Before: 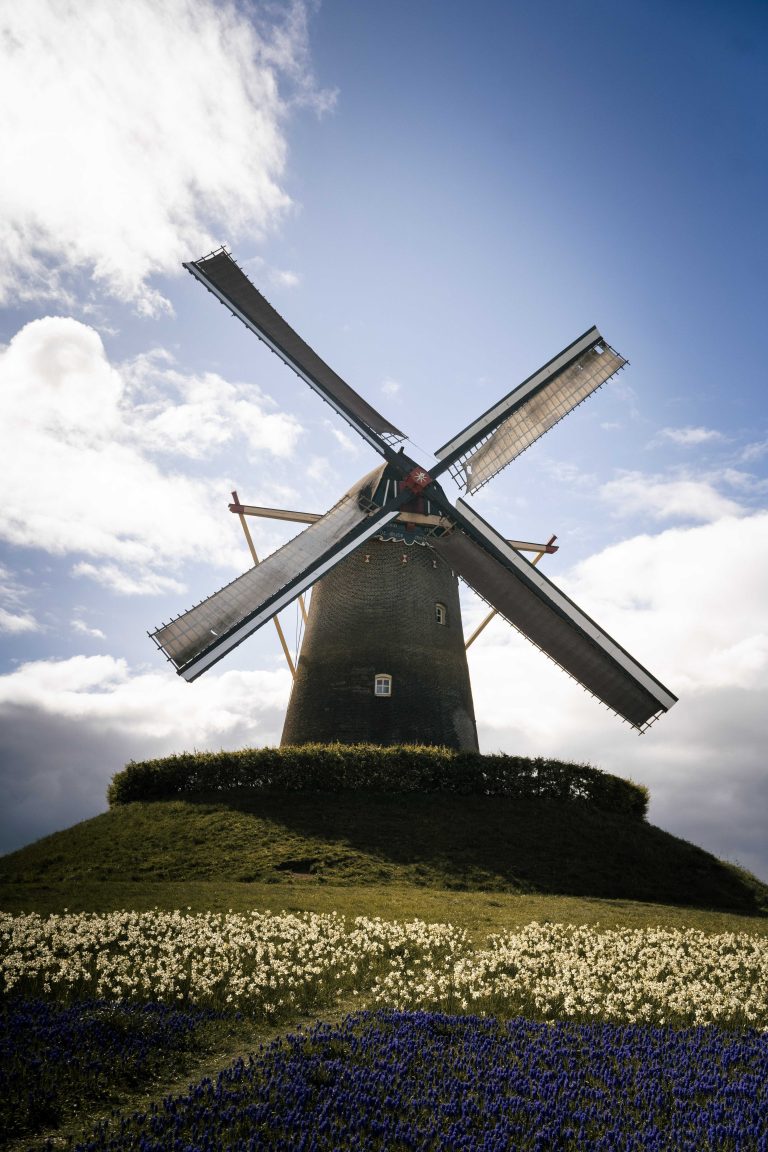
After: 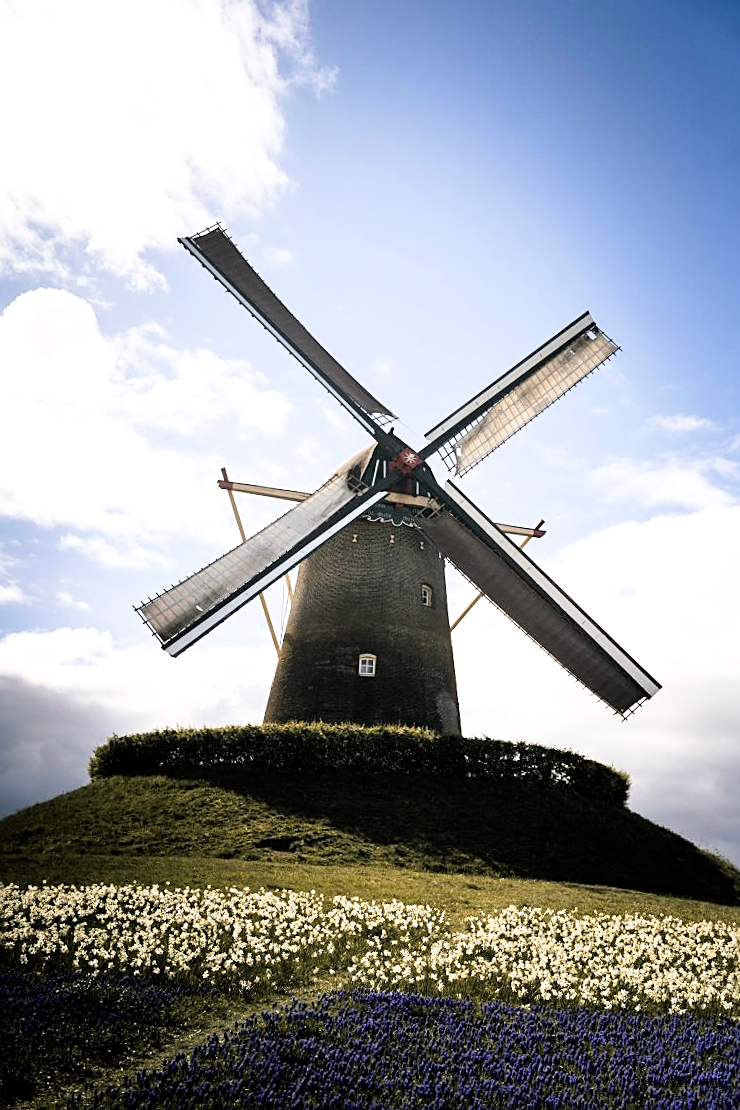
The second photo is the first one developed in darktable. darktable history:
filmic rgb: middle gray luminance 21.52%, black relative exposure -14.01 EV, white relative exposure 2.98 EV, threshold 5.97 EV, target black luminance 0%, hardness 8.83, latitude 59.74%, contrast 1.204, highlights saturation mix 4.84%, shadows ↔ highlights balance 41.95%, enable highlight reconstruction true
exposure: exposure 0.717 EV, compensate highlight preservation false
sharpen: on, module defaults
crop and rotate: angle -1.45°
